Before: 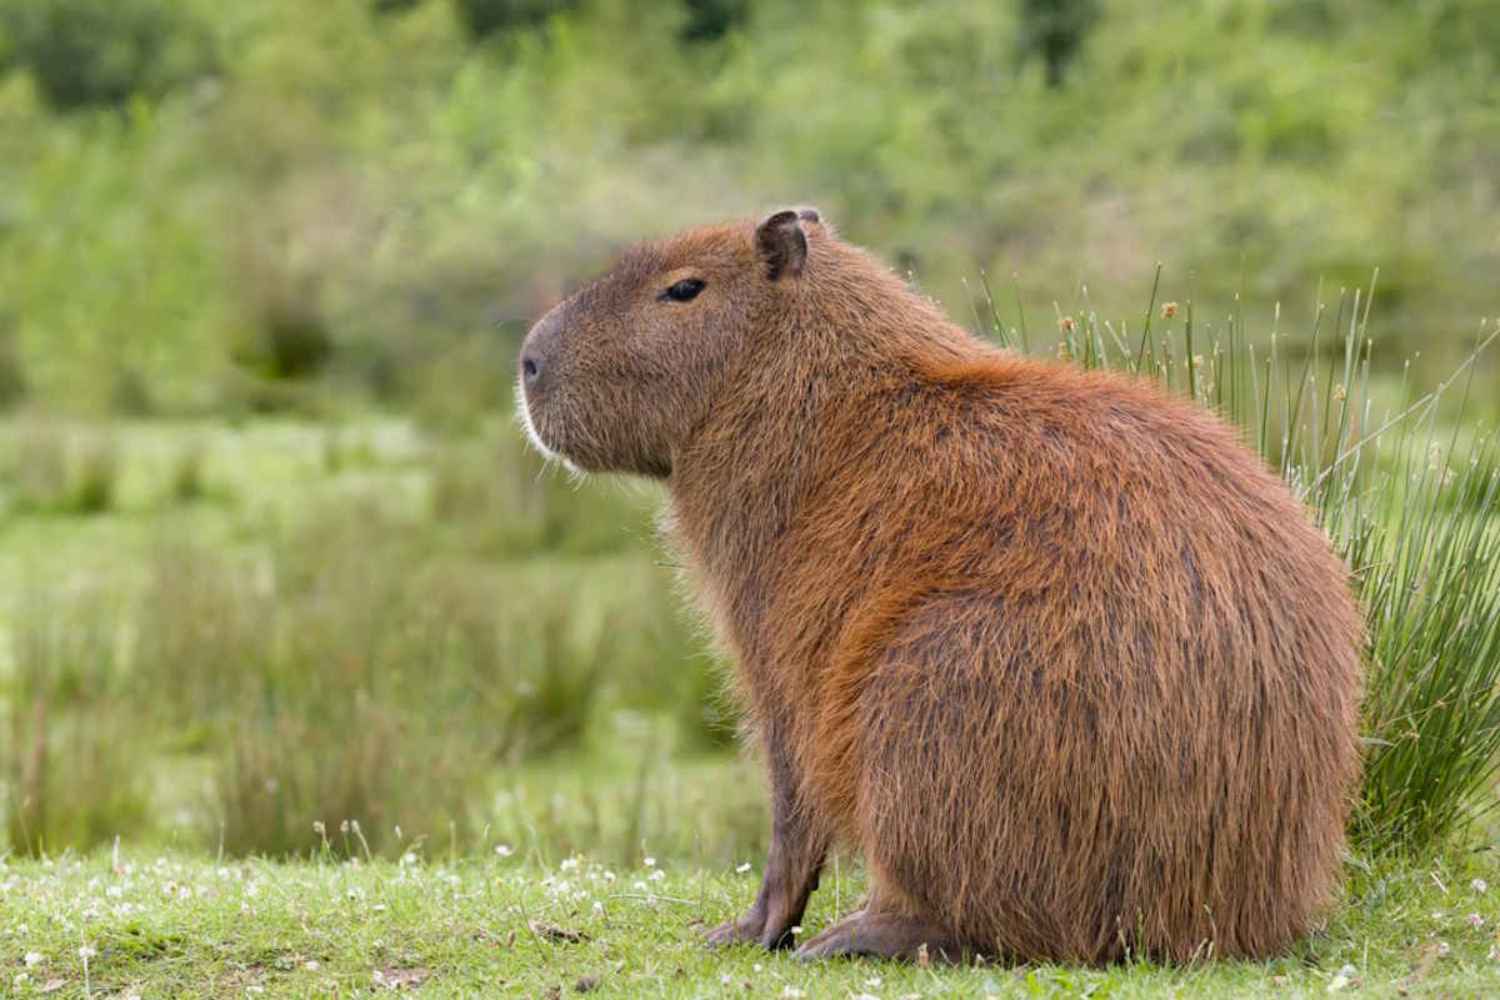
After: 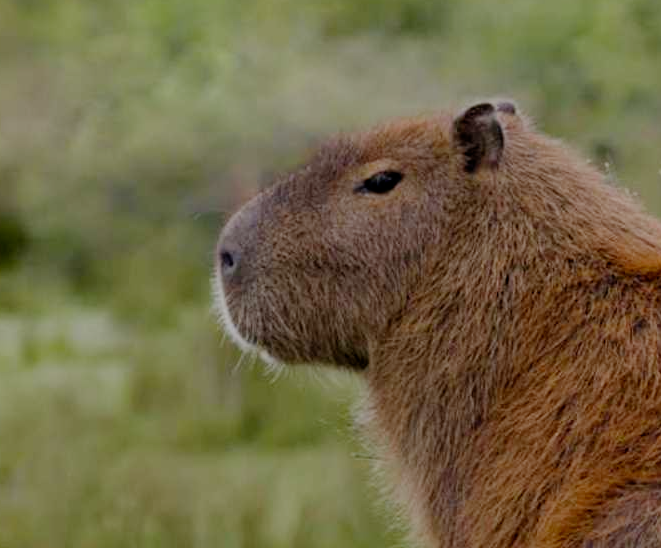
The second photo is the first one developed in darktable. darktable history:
crop: left 20.248%, top 10.86%, right 35.675%, bottom 34.321%
filmic rgb: middle gray luminance 30%, black relative exposure -9 EV, white relative exposure 7 EV, threshold 6 EV, target black luminance 0%, hardness 2.94, latitude 2.04%, contrast 0.963, highlights saturation mix 5%, shadows ↔ highlights balance 12.16%, add noise in highlights 0, preserve chrominance no, color science v3 (2019), use custom middle-gray values true, iterations of high-quality reconstruction 0, contrast in highlights soft, enable highlight reconstruction true
